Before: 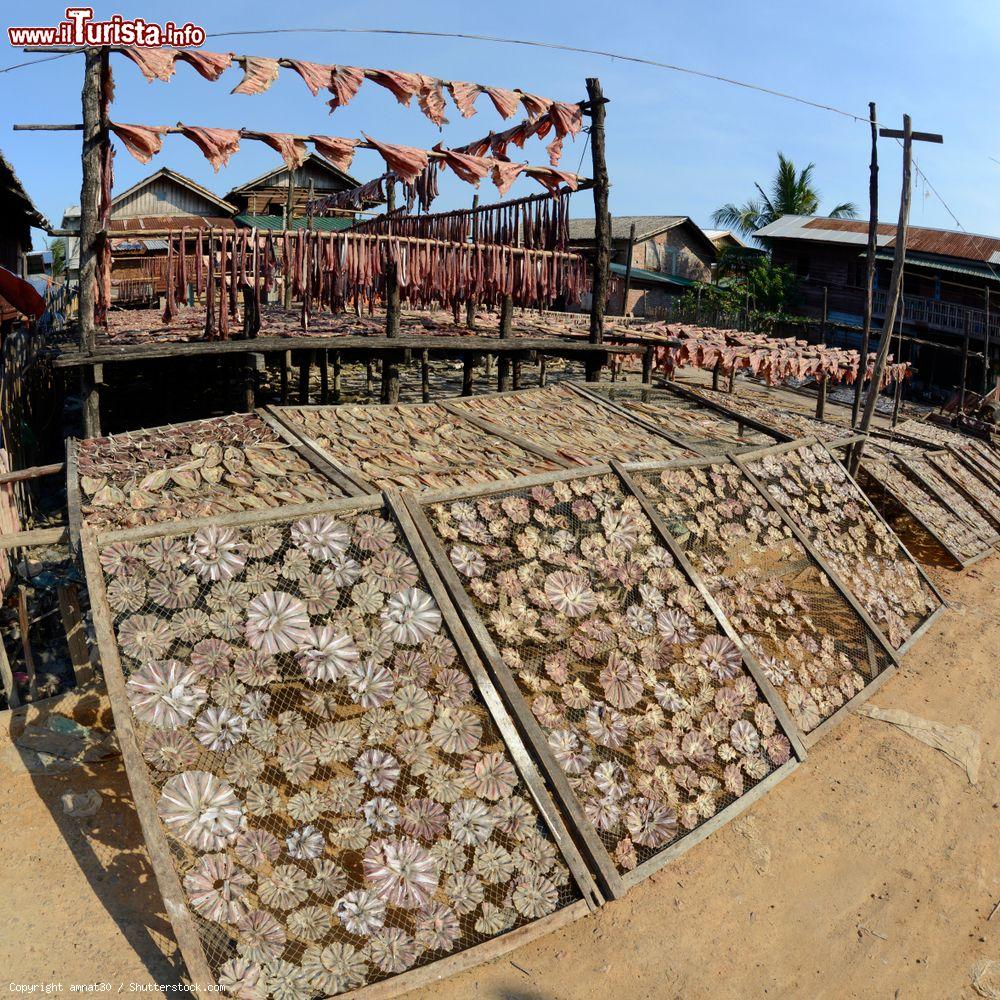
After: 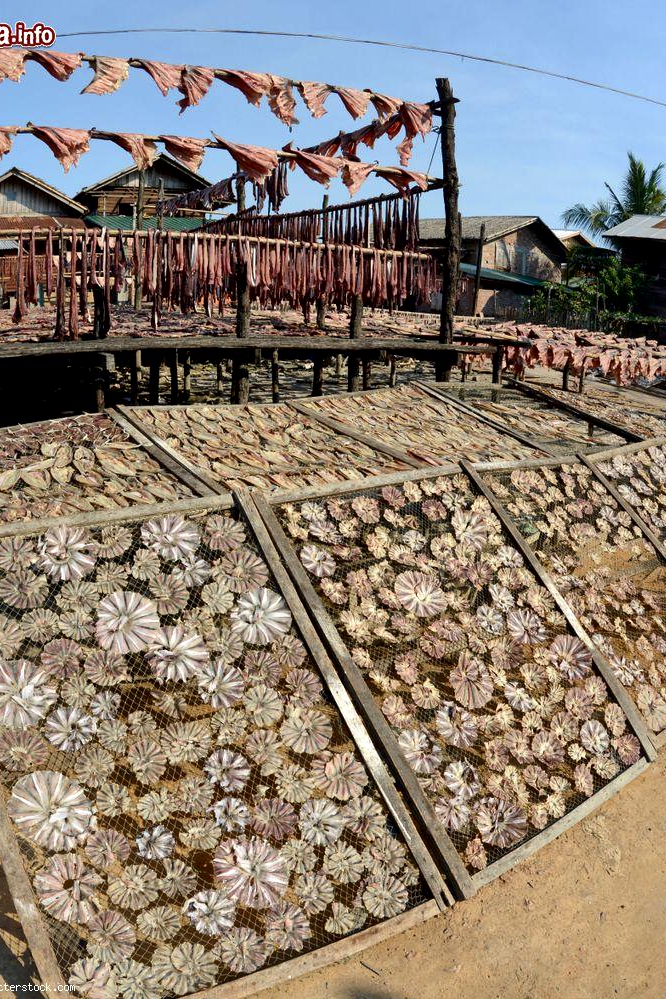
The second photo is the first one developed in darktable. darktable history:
local contrast: mode bilateral grid, contrast 25, coarseness 60, detail 151%, midtone range 0.2
crop and rotate: left 15.055%, right 18.278%
